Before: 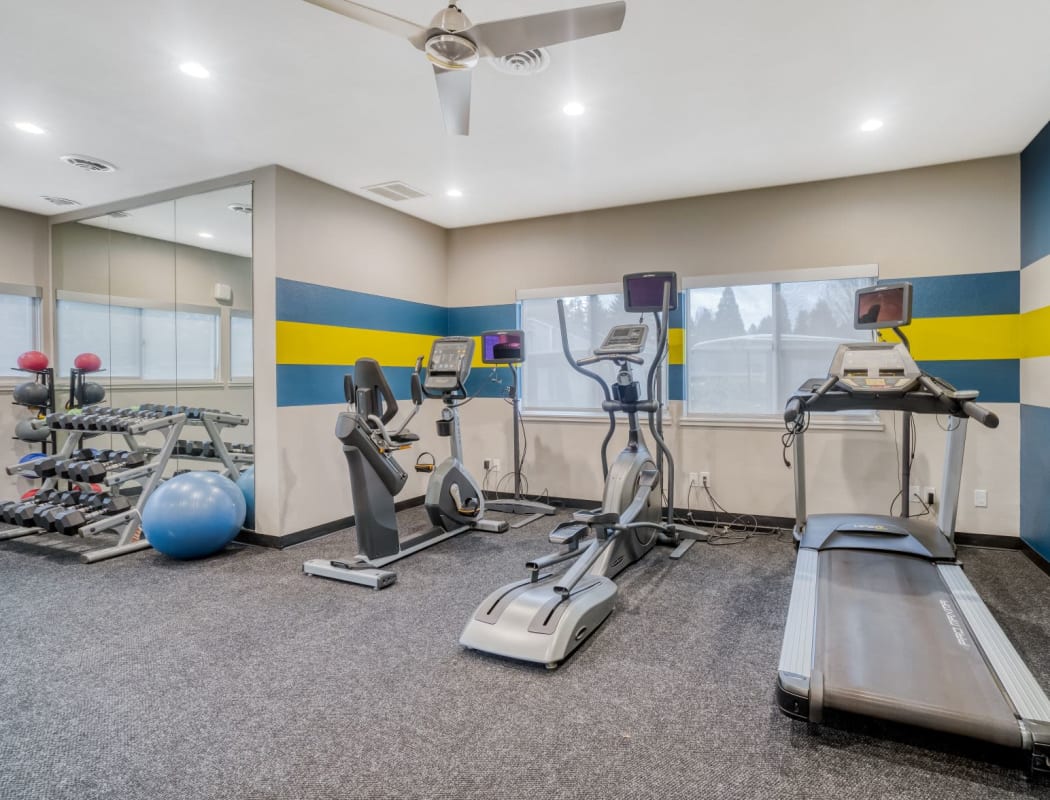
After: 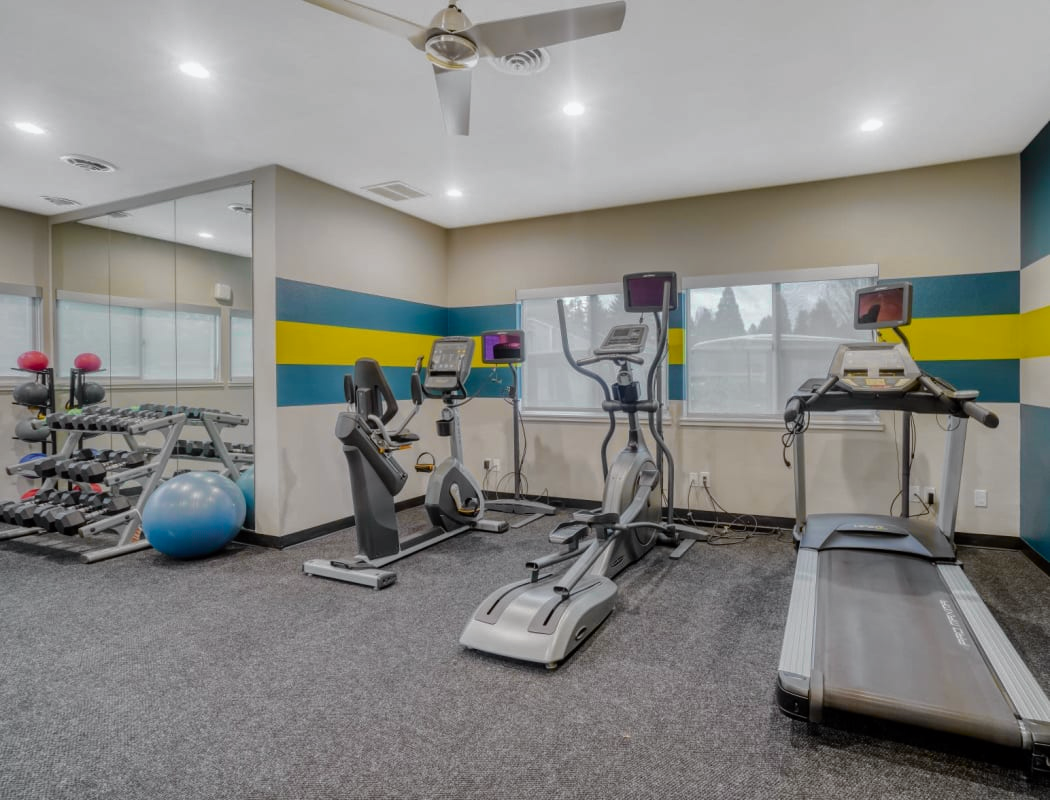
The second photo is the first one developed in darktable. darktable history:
tone curve: curves: ch0 [(0, 0) (0.131, 0.116) (0.316, 0.345) (0.501, 0.584) (0.629, 0.732) (0.812, 0.888) (1, 0.974)]; ch1 [(0, 0) (0.366, 0.367) (0.475, 0.453) (0.494, 0.497) (0.504, 0.503) (0.553, 0.584) (1, 1)]; ch2 [(0, 0) (0.333, 0.346) (0.375, 0.375) (0.424, 0.43) (0.476, 0.492) (0.502, 0.501) (0.533, 0.556) (0.566, 0.599) (0.614, 0.653) (1, 1)], color space Lab, independent channels, preserve colors none
white balance: red 0.986, blue 1.01
base curve: curves: ch0 [(0, 0) (0.841, 0.609) (1, 1)]
